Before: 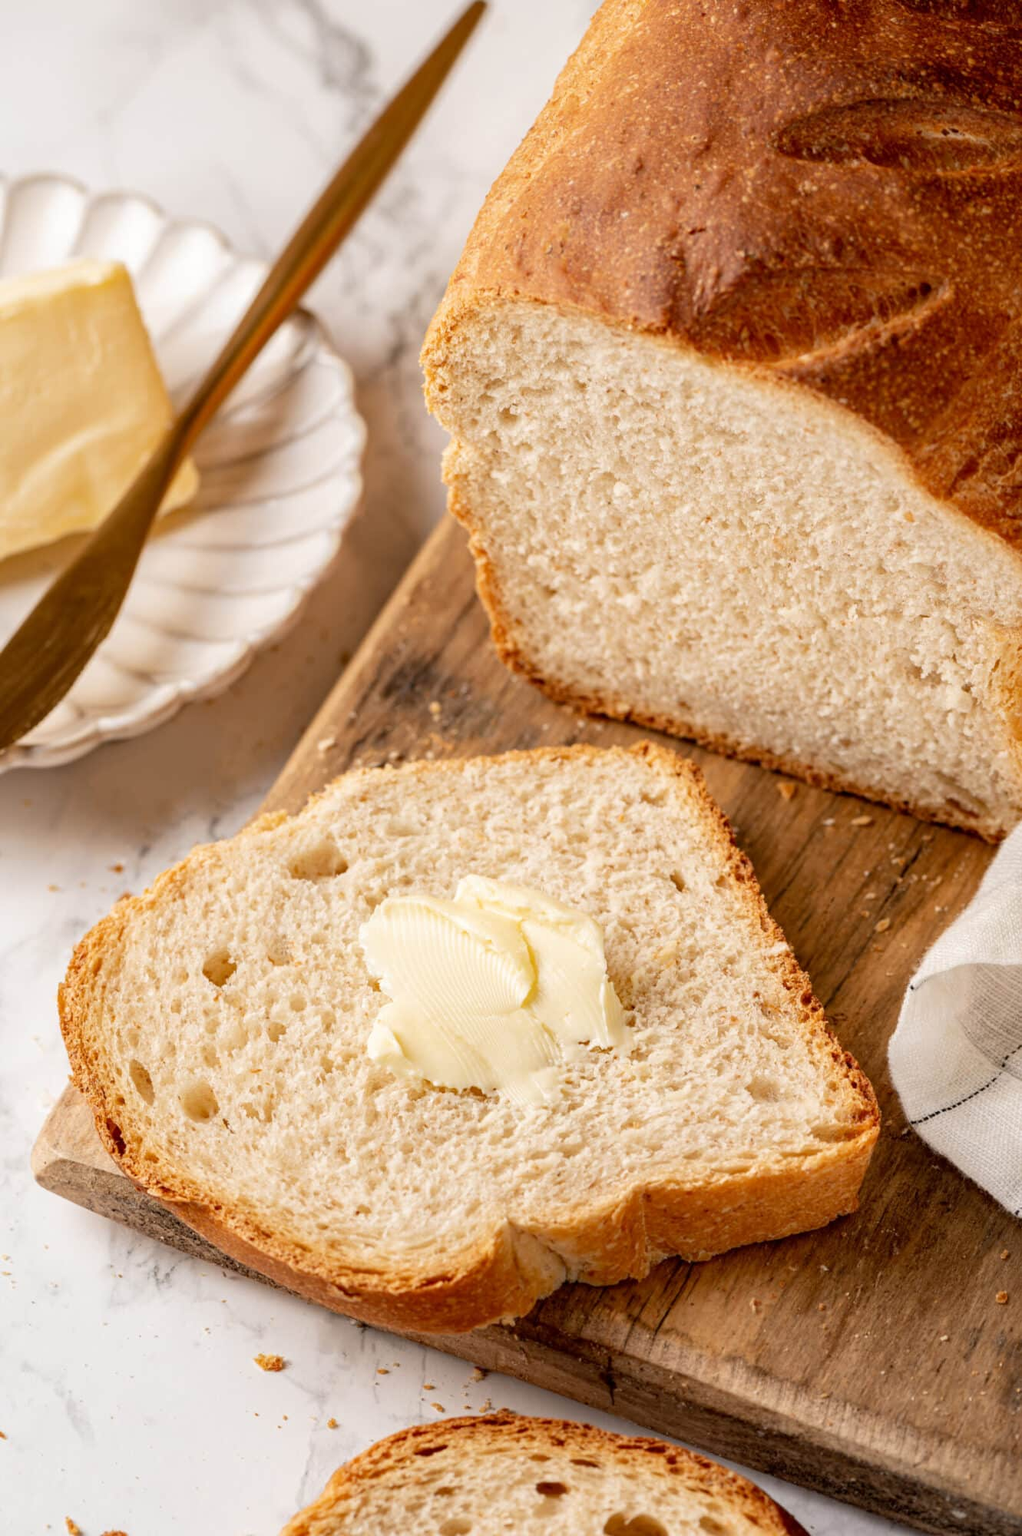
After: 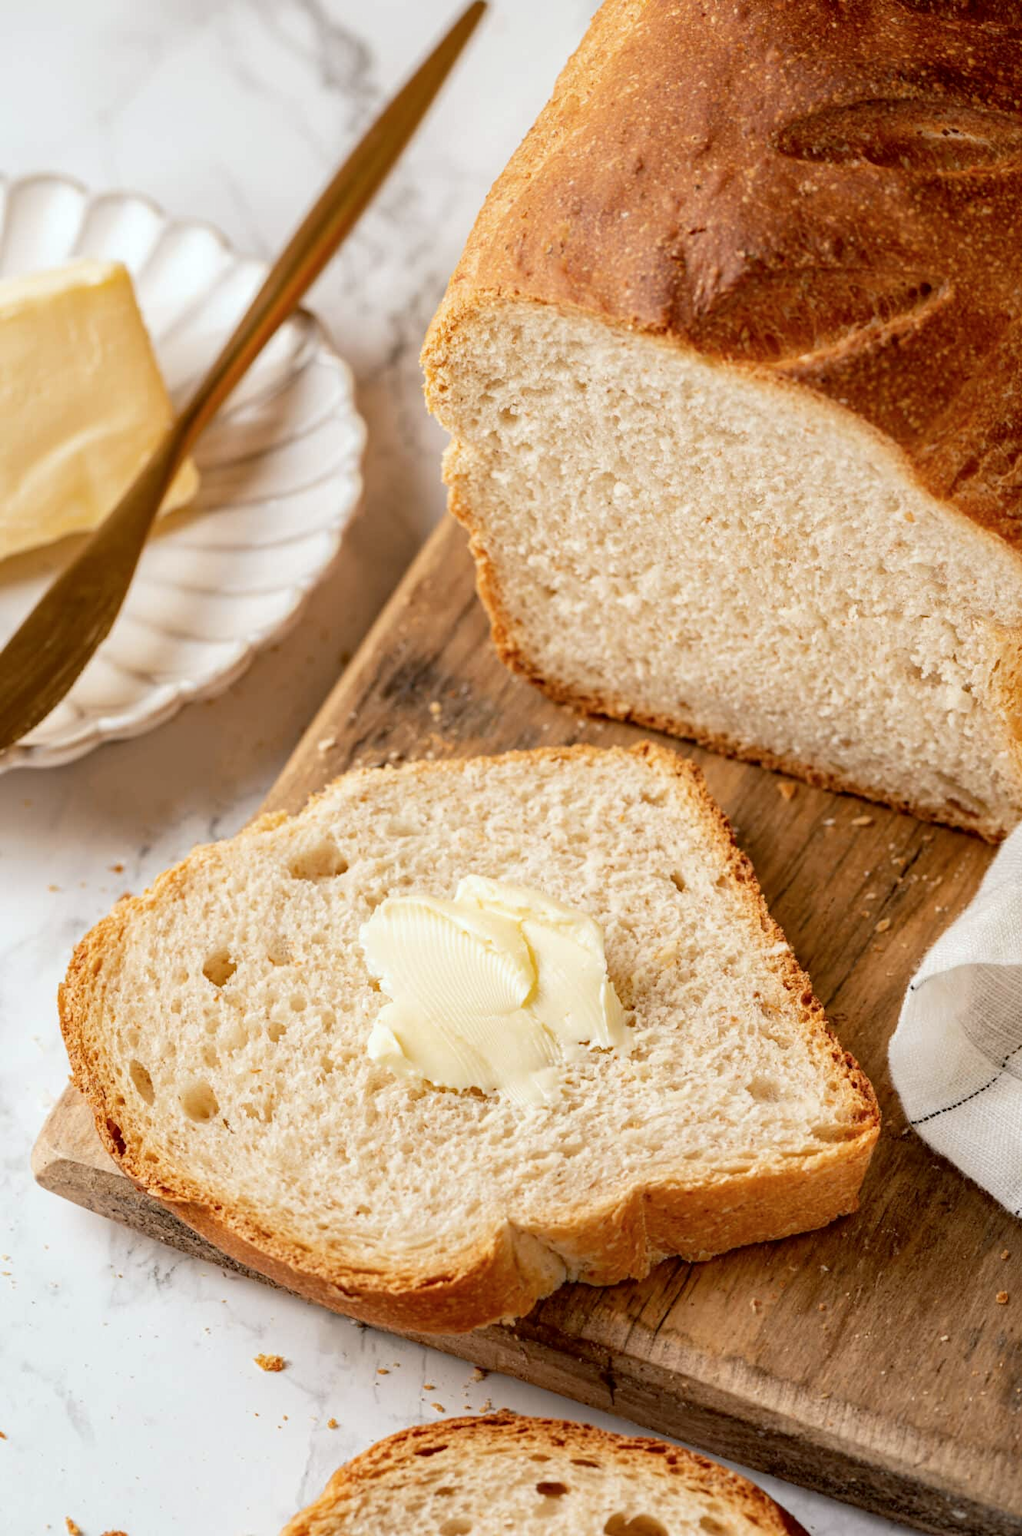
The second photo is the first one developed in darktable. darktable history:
color correction: highlights a* -2.76, highlights b* -2.44, shadows a* 1.99, shadows b* 2.72
color balance rgb: shadows lift › chroma 2.052%, shadows lift › hue 220.16°, perceptual saturation grading › global saturation -0.13%
